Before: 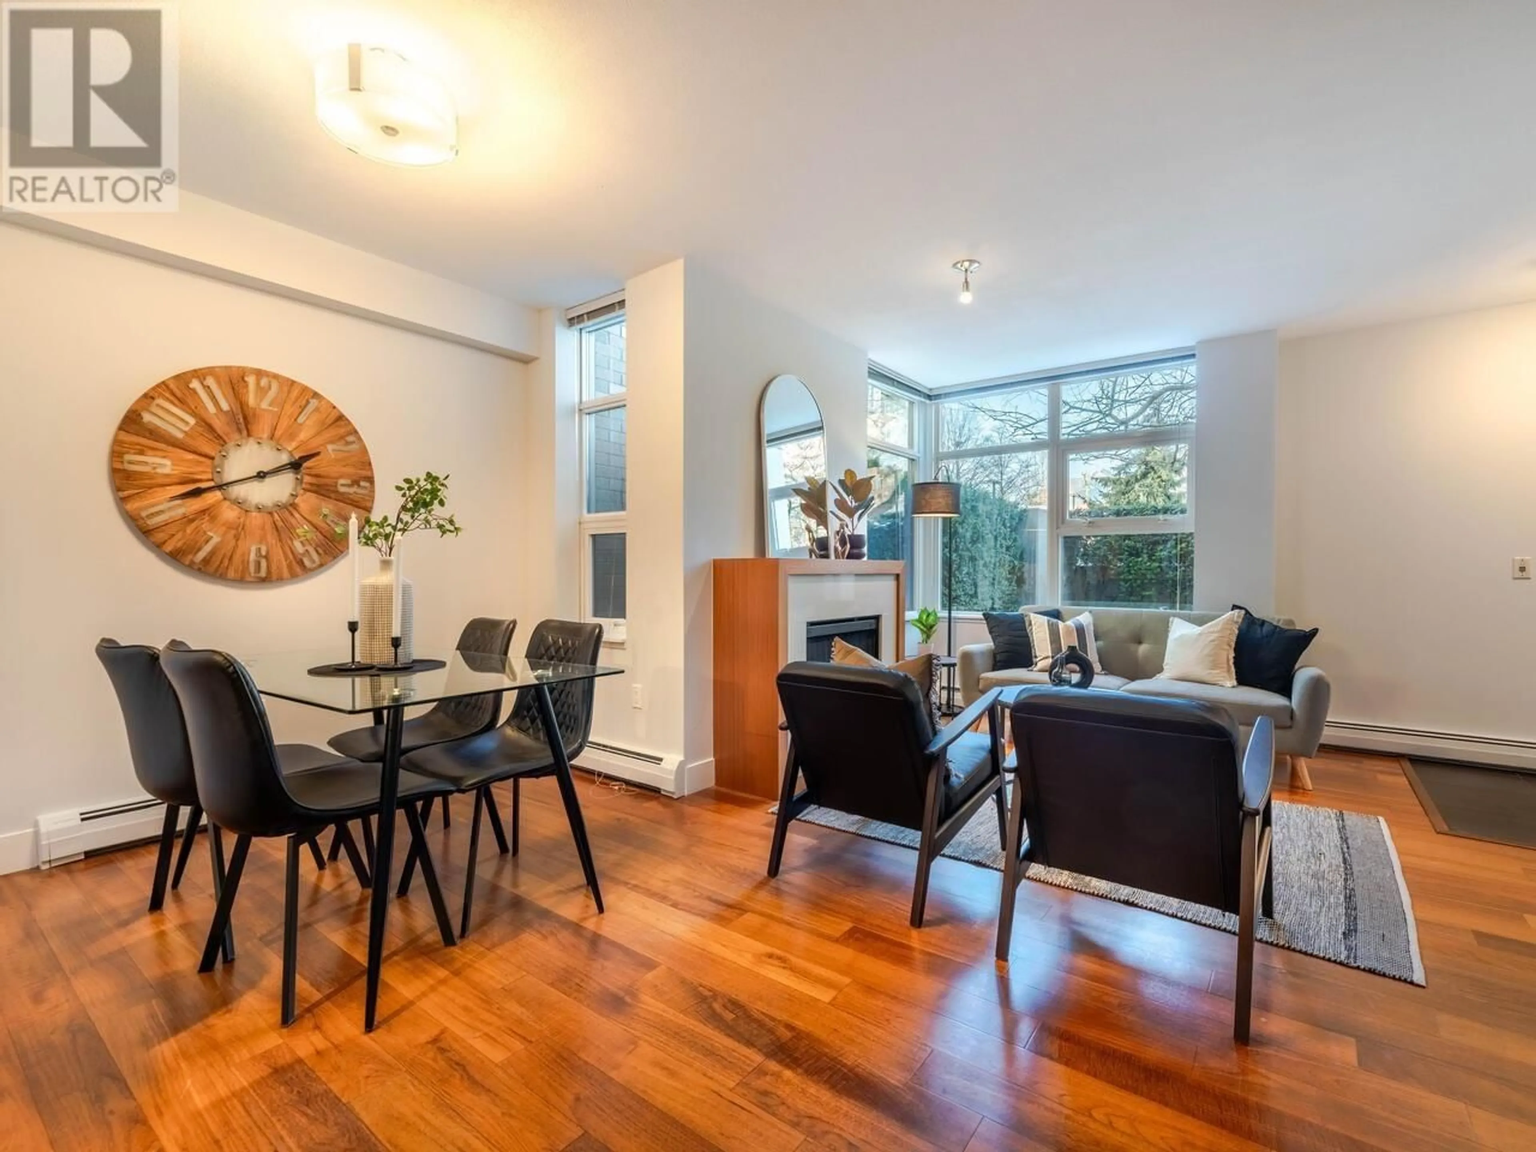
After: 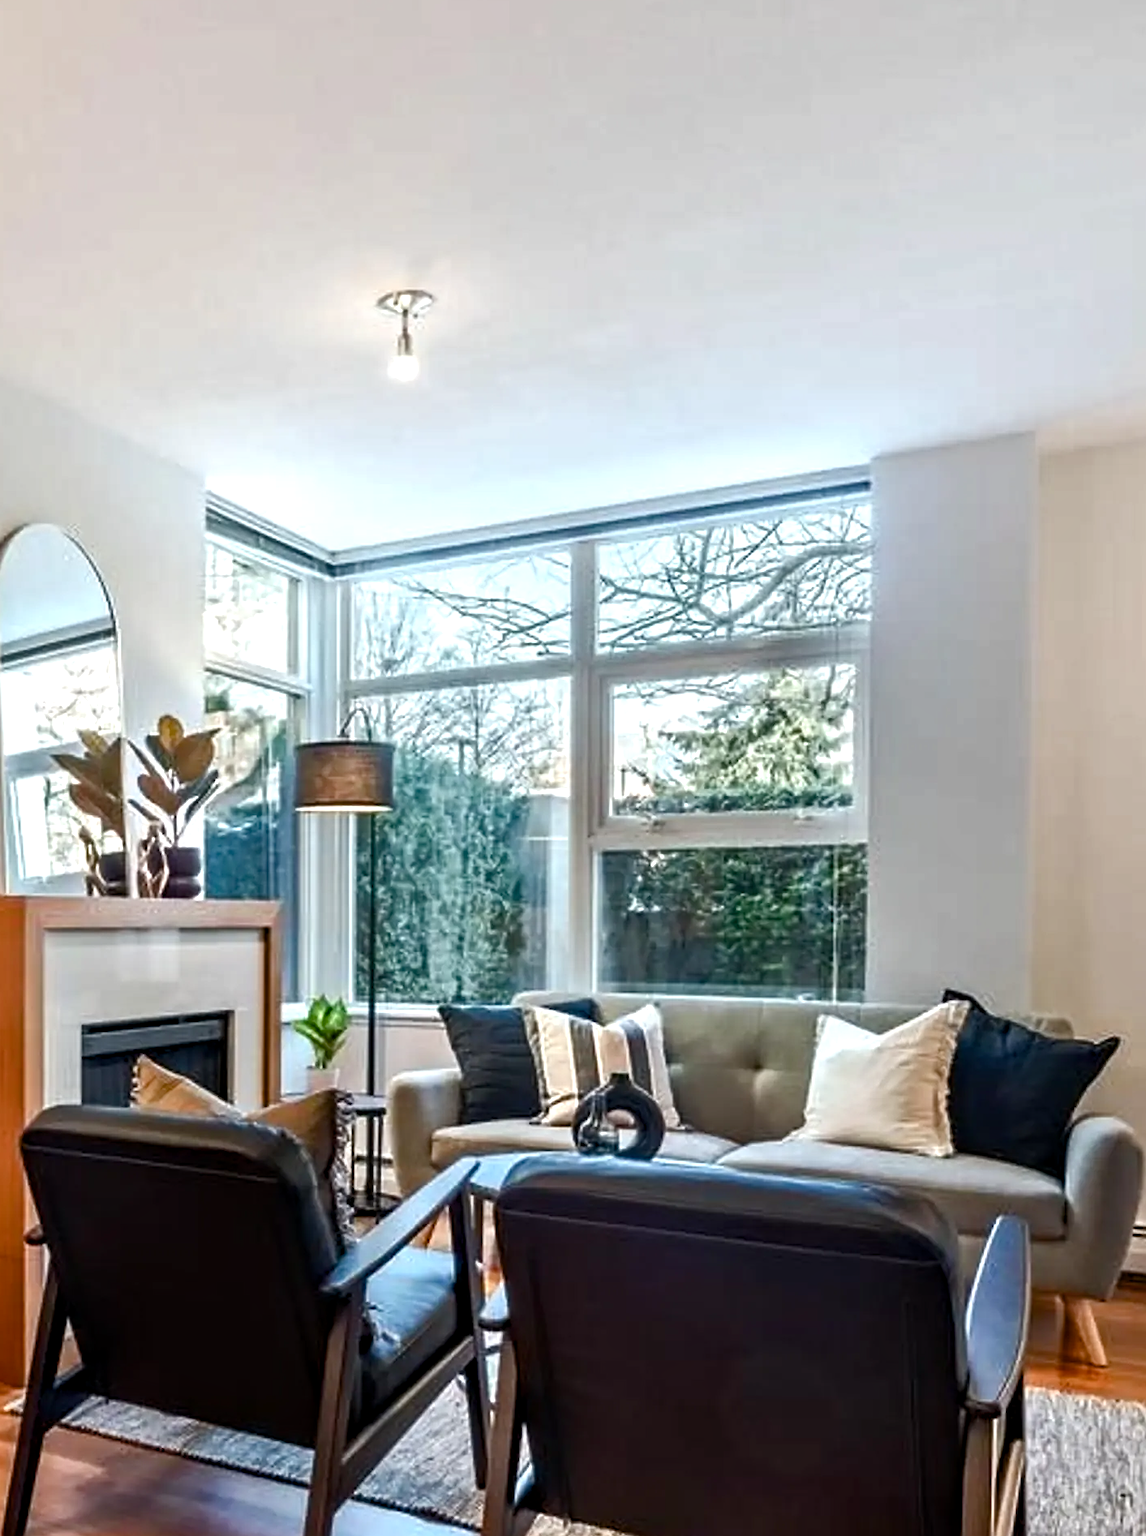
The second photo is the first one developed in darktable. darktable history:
sharpen: on, module defaults
crop and rotate: left 49.916%, top 10.136%, right 13.254%, bottom 24.1%
color balance rgb: perceptual saturation grading › global saturation 20%, perceptual saturation grading › highlights -50.227%, perceptual saturation grading › shadows 31.009%, perceptual brilliance grading › global brilliance -17.61%, perceptual brilliance grading › highlights 28.63%
contrast brightness saturation: saturation -0.035
contrast equalizer: octaves 7, y [[0.5, 0.5, 0.544, 0.569, 0.5, 0.5], [0.5 ×6], [0.5 ×6], [0 ×6], [0 ×6]]
